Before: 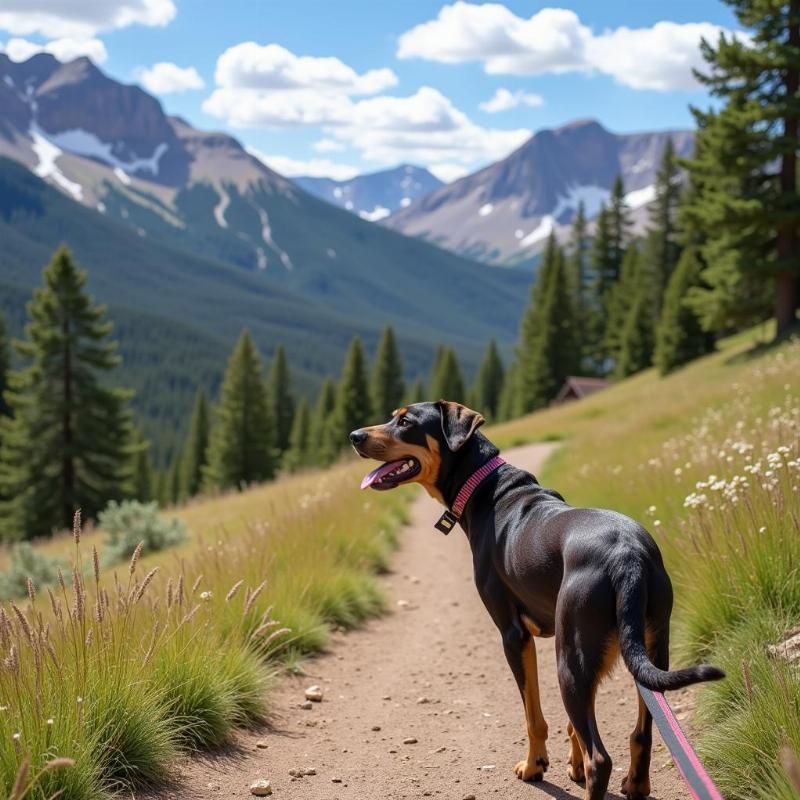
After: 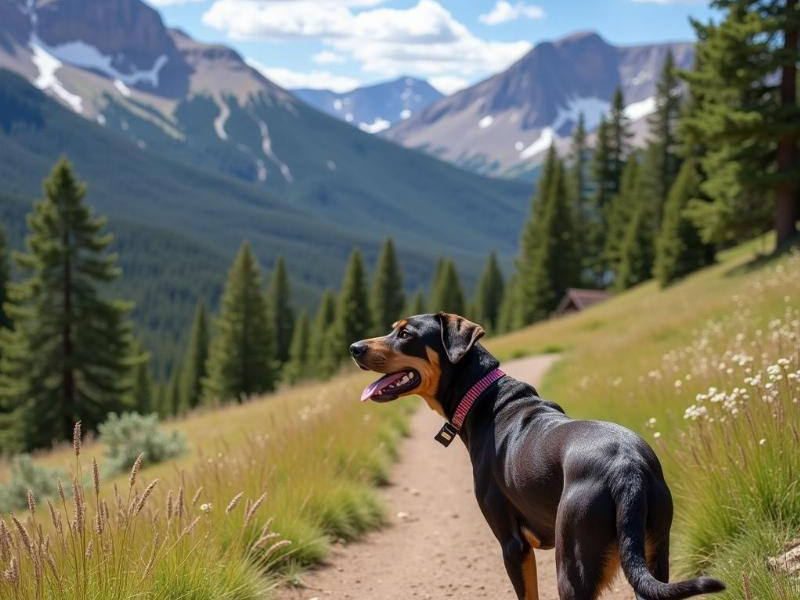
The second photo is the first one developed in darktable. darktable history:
crop: top 11.024%, bottom 13.961%
tone equalizer: edges refinement/feathering 500, mask exposure compensation -1.57 EV, preserve details no
